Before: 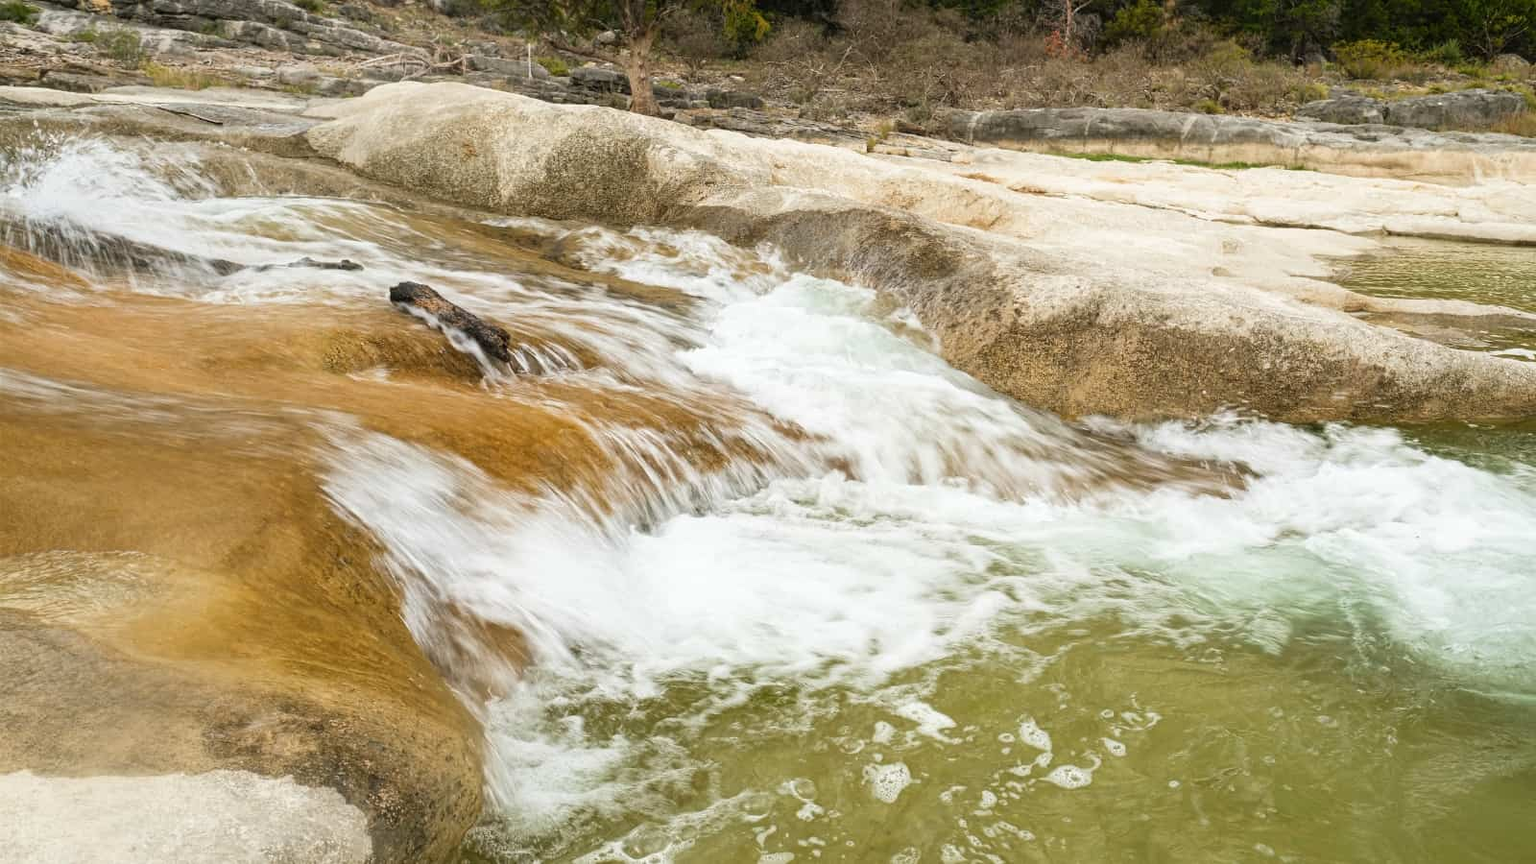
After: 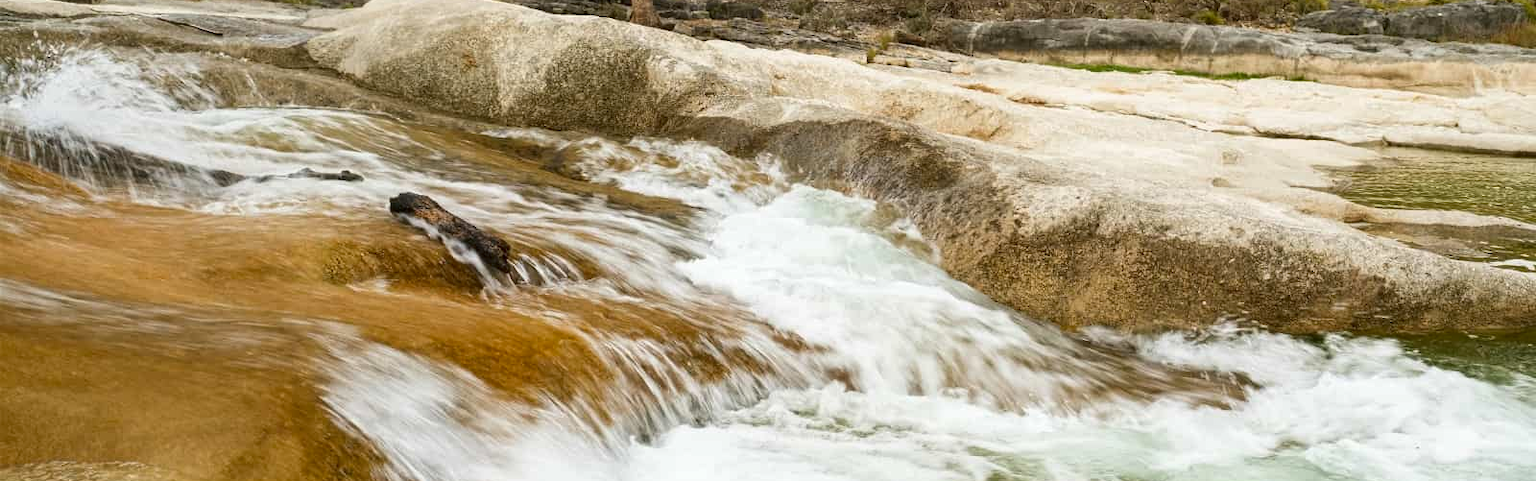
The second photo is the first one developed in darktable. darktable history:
crop and rotate: top 10.419%, bottom 33.737%
contrast brightness saturation: contrast 0.066, brightness -0.137, saturation 0.107
levels: black 0.015%
